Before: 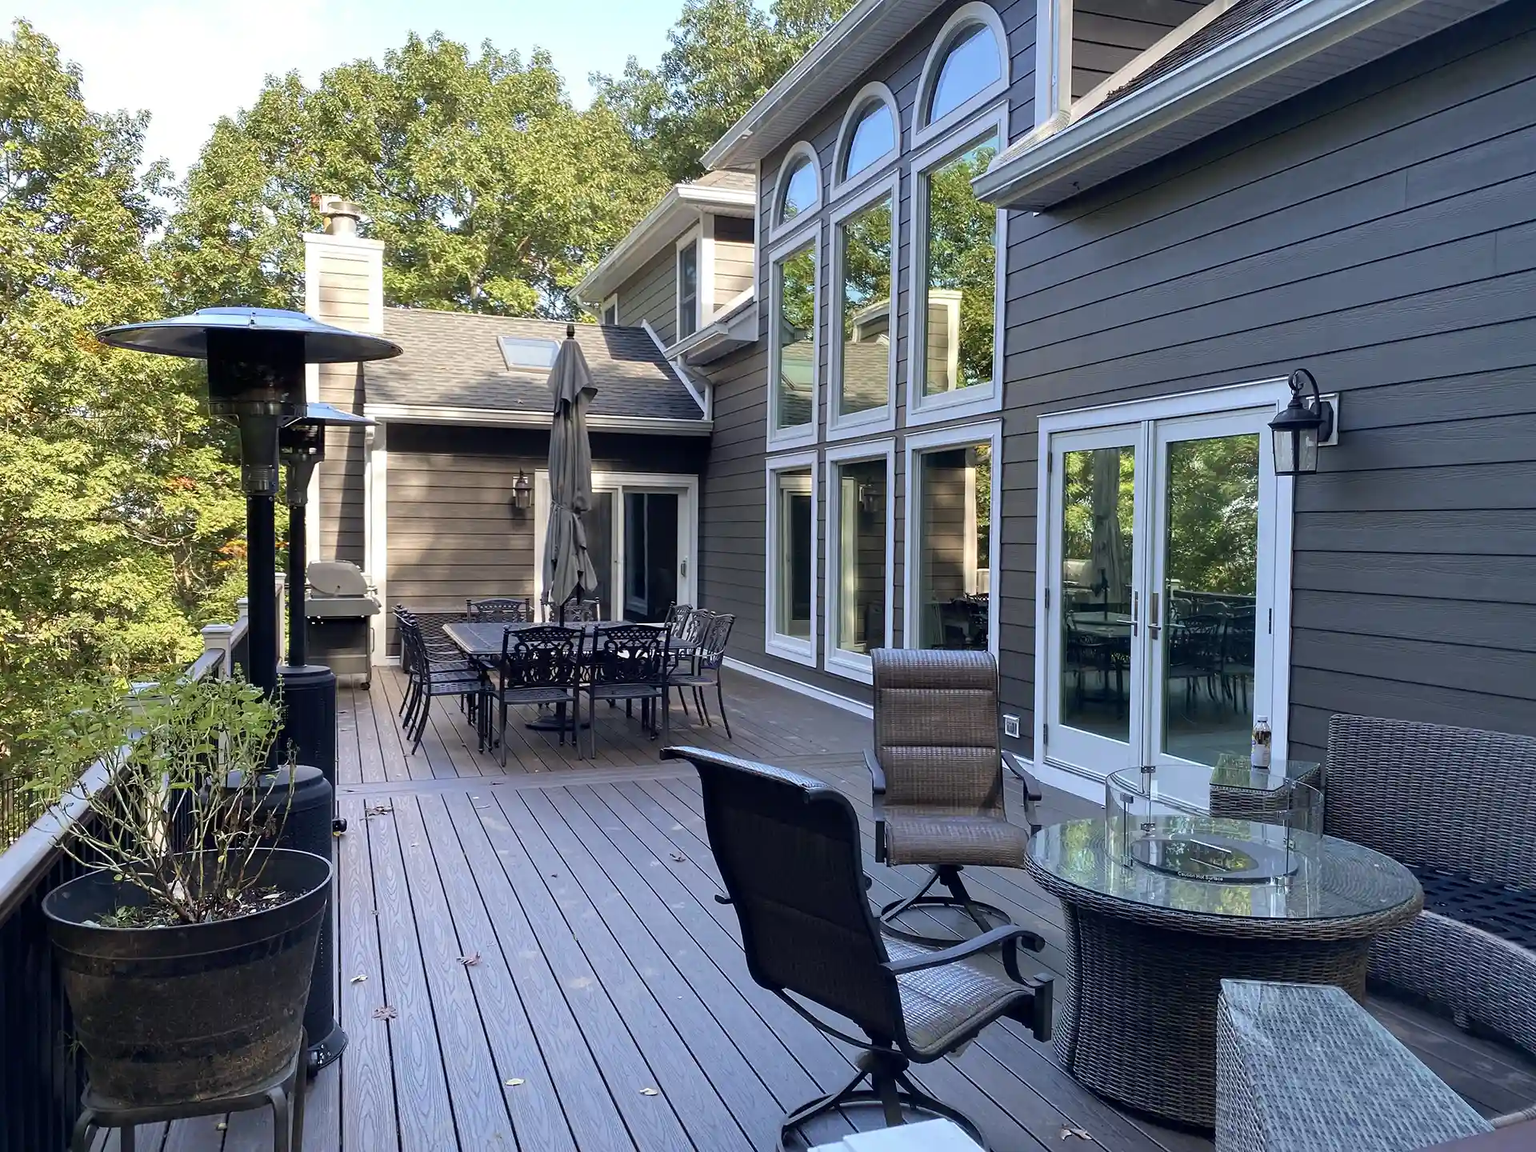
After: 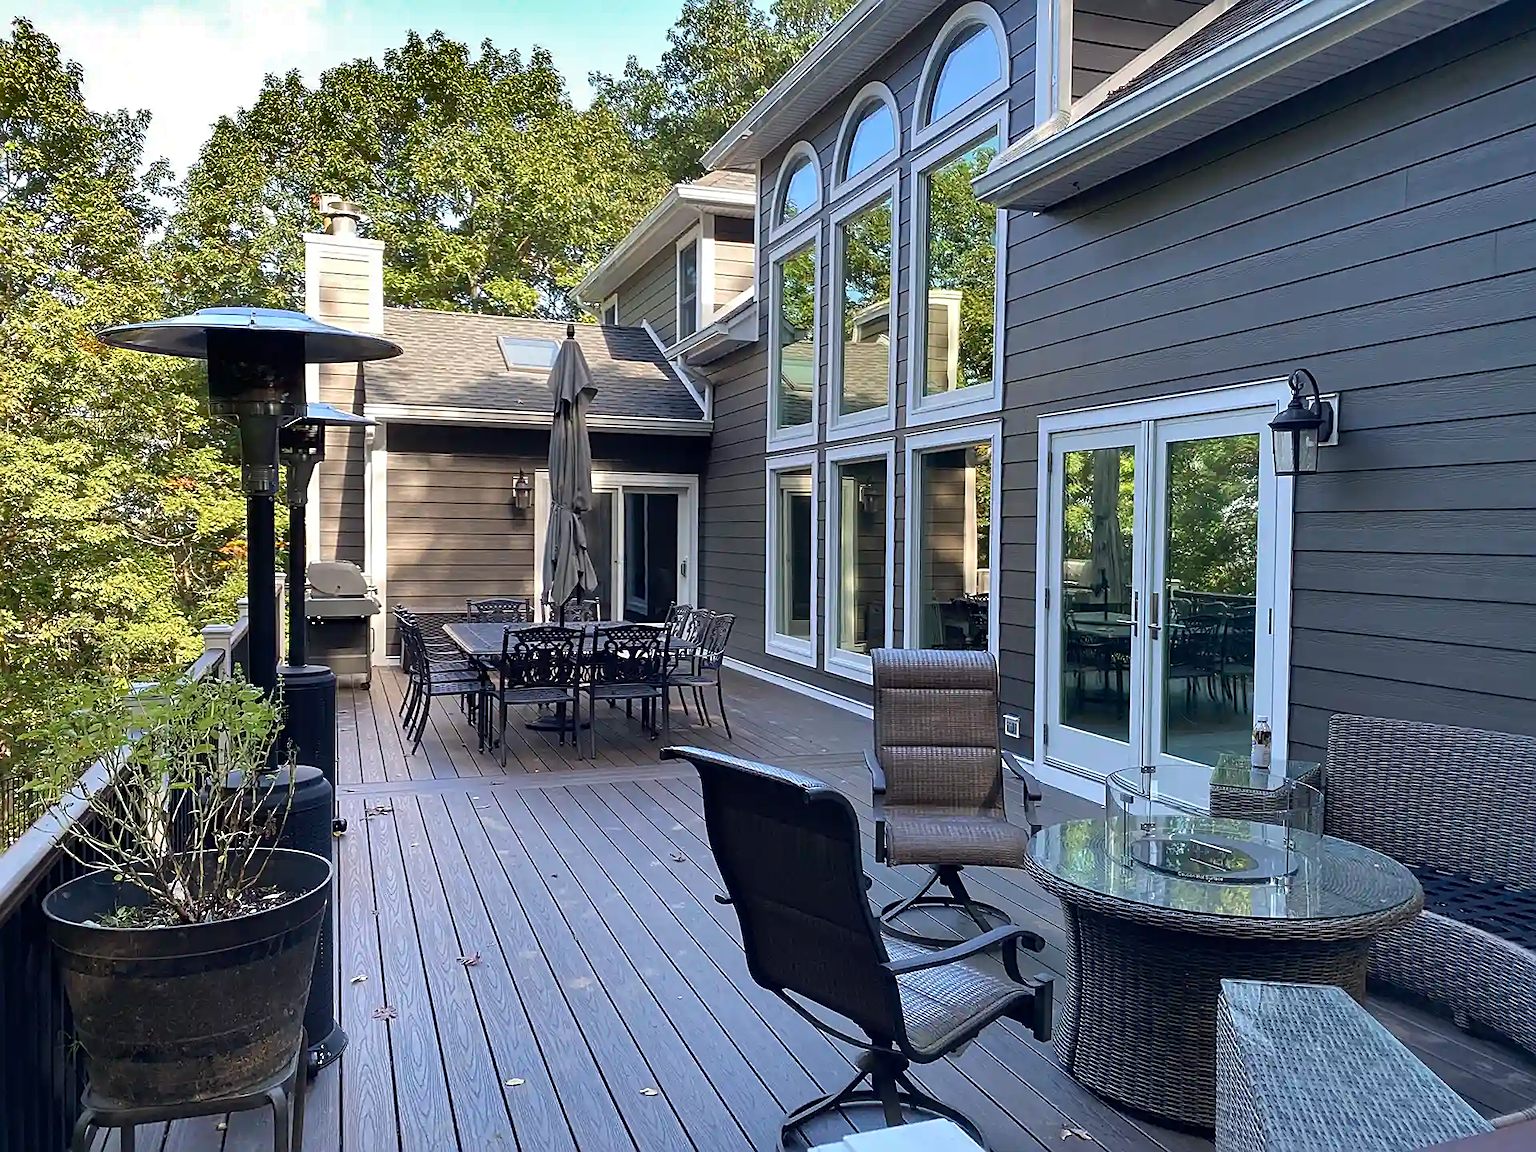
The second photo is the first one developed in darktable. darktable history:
shadows and highlights: shadows 20.95, highlights -81.82, soften with gaussian
sharpen: on, module defaults
